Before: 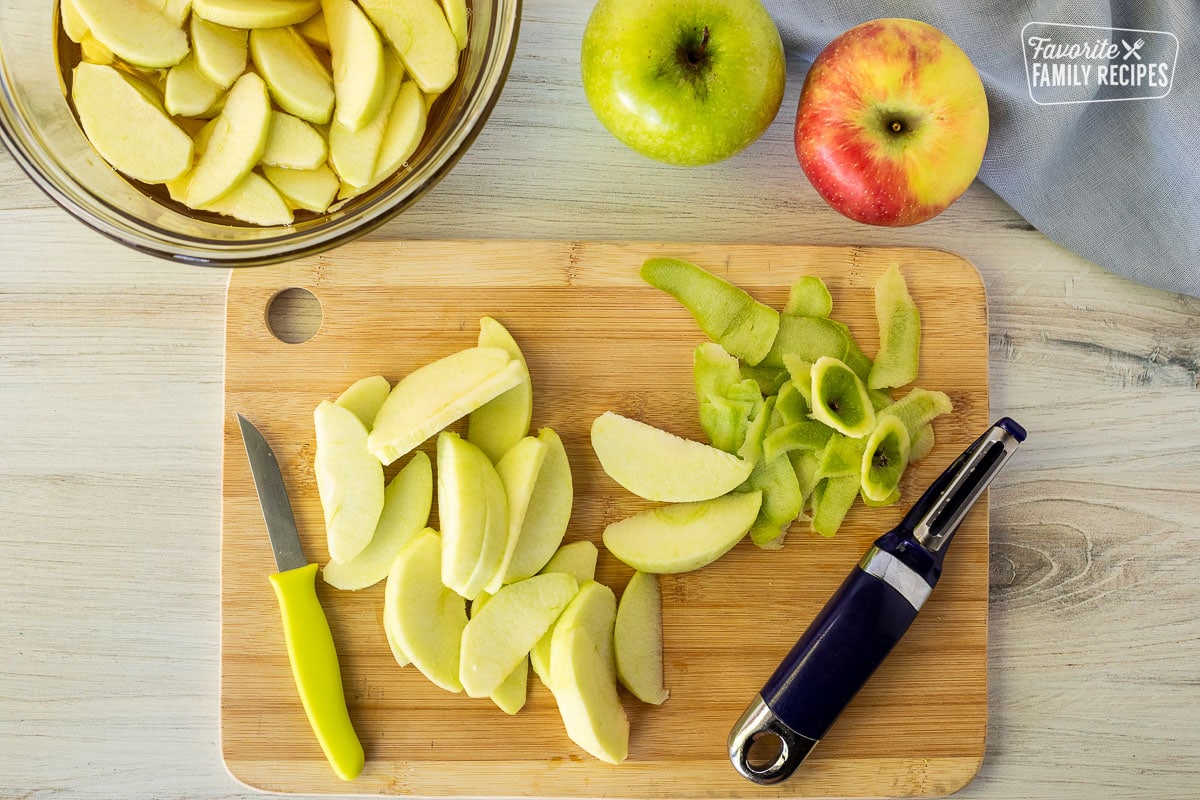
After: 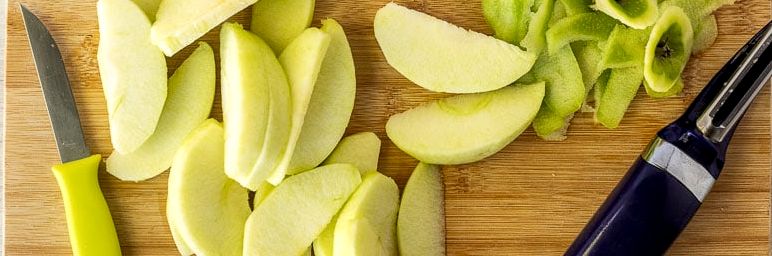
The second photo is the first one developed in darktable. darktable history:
local contrast: detail 130%
crop: left 18.091%, top 51.13%, right 17.525%, bottom 16.85%
